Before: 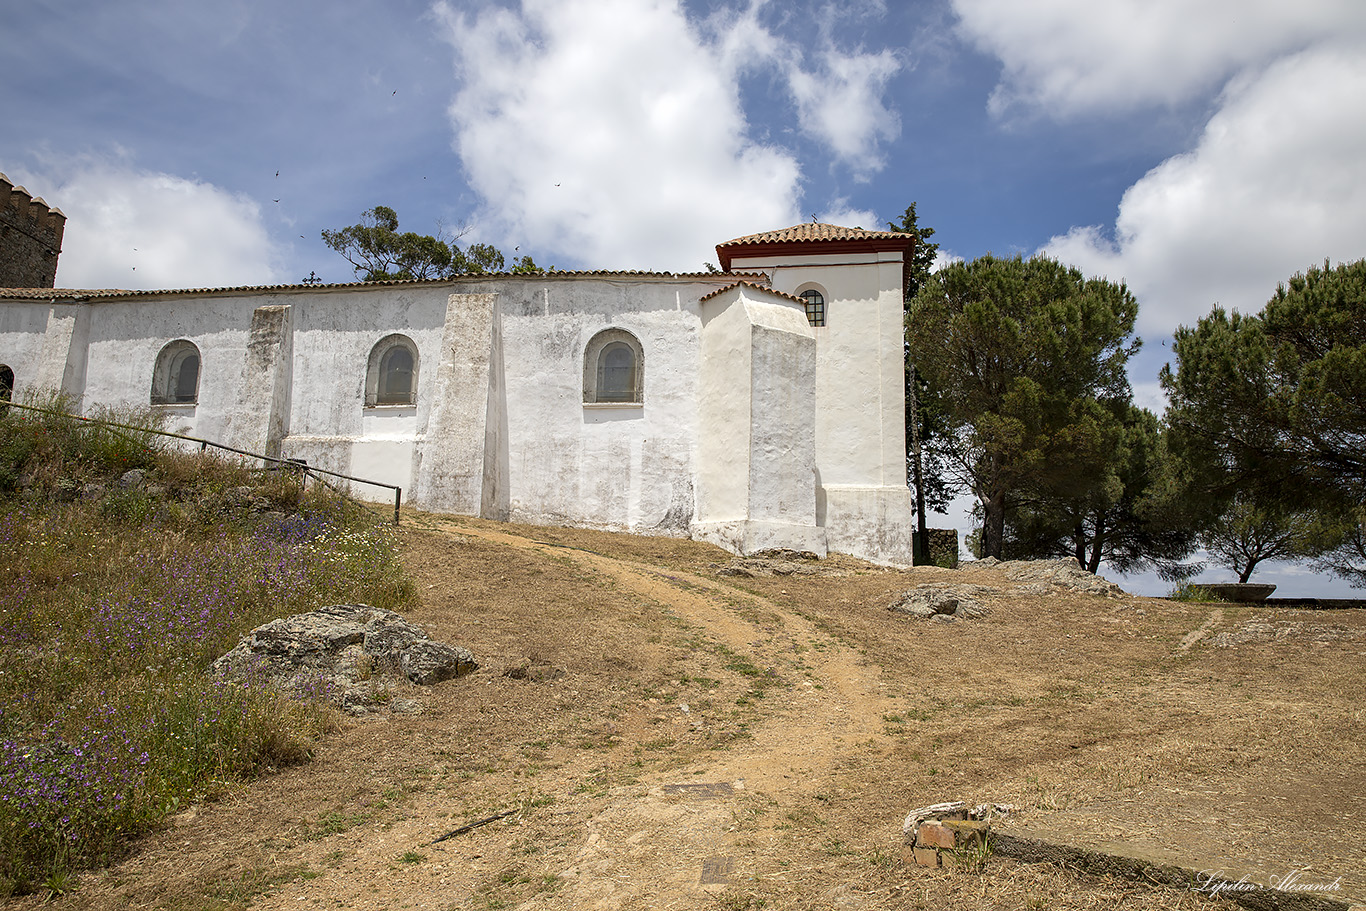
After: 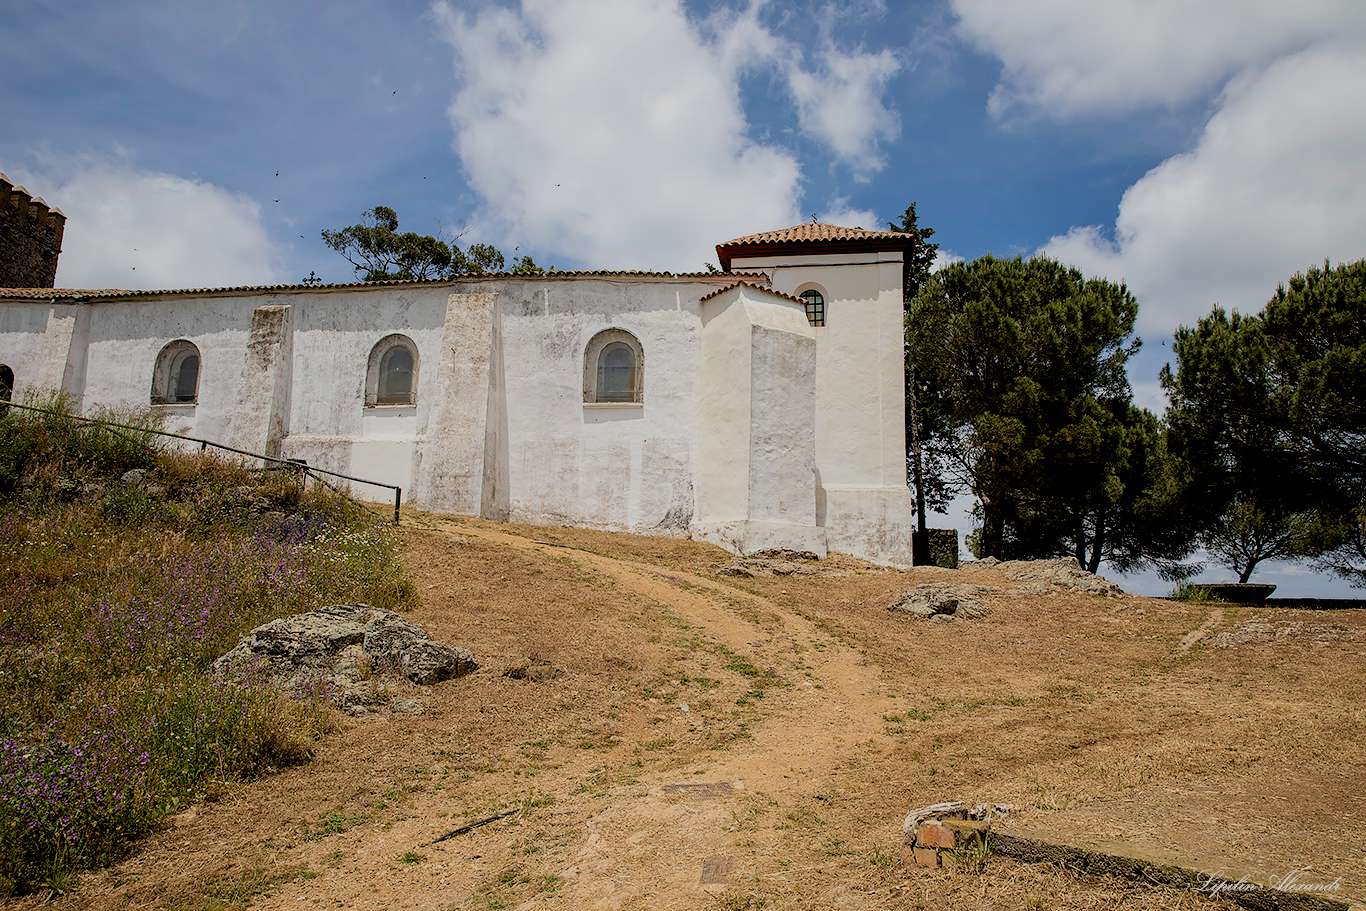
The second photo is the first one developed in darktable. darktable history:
filmic rgb: black relative exposure -7.65 EV, white relative exposure 4.56 EV, hardness 3.61
exposure: black level correction 0.009, exposure -0.159 EV, compensate highlight preservation false
velvia: strength 15%
